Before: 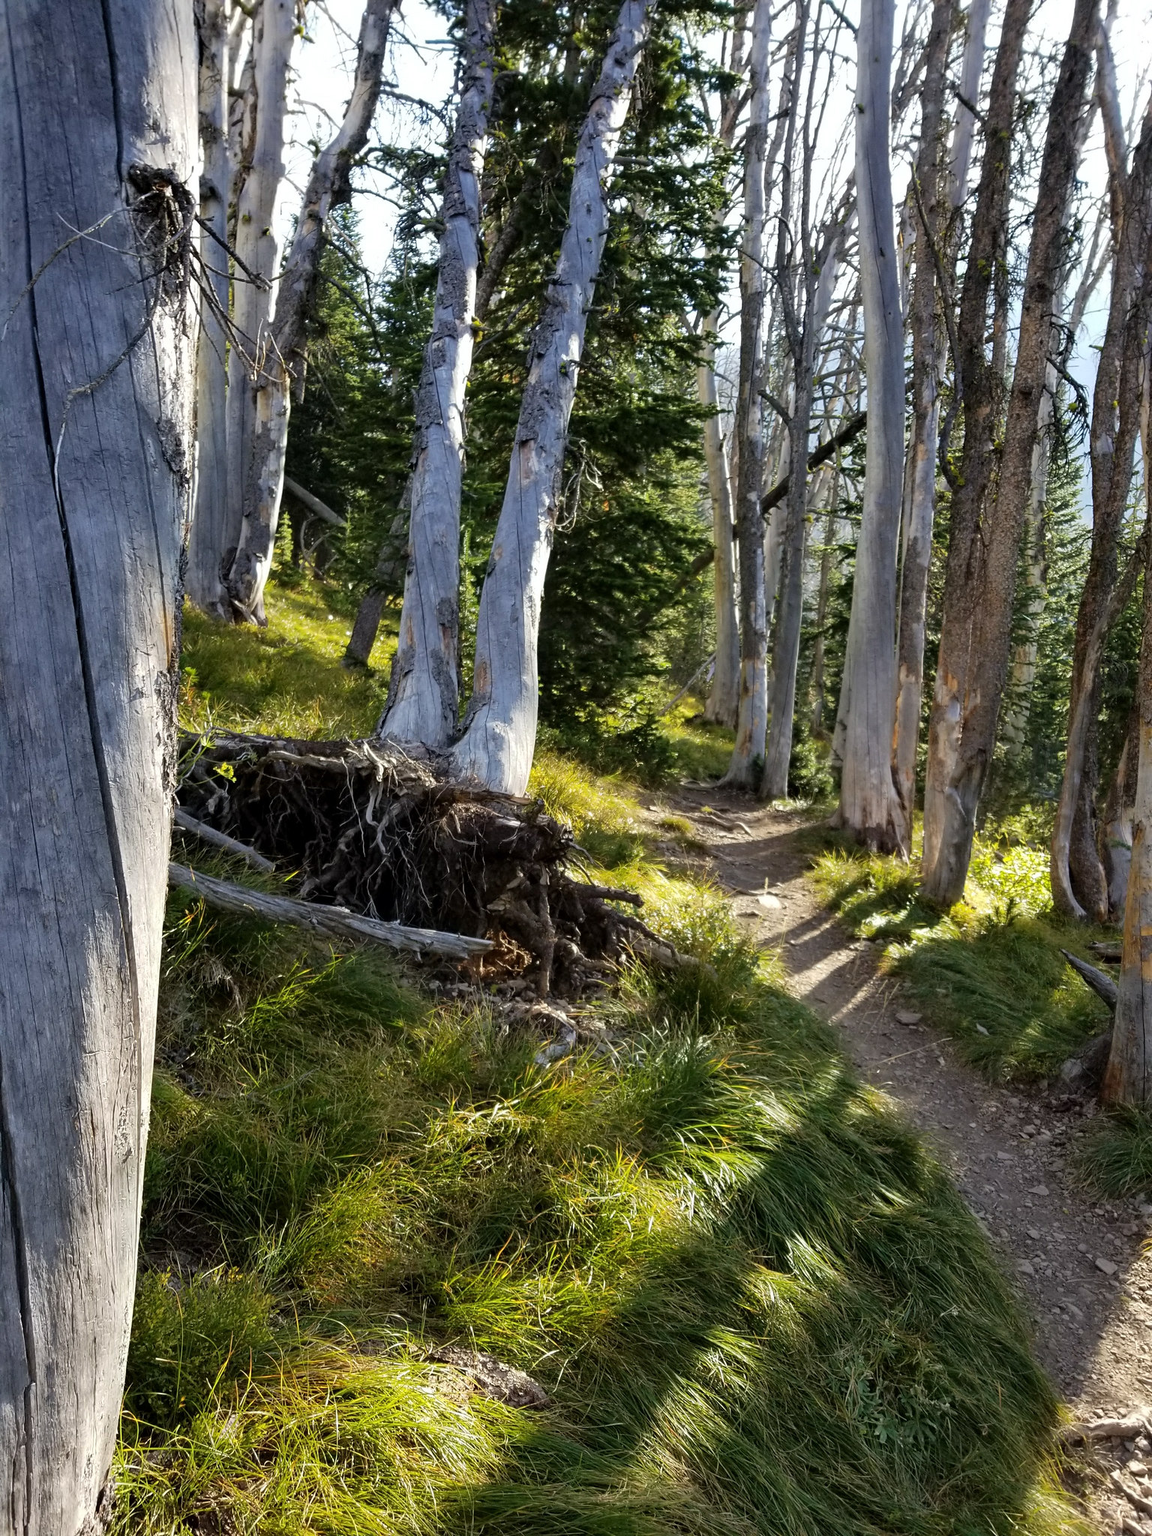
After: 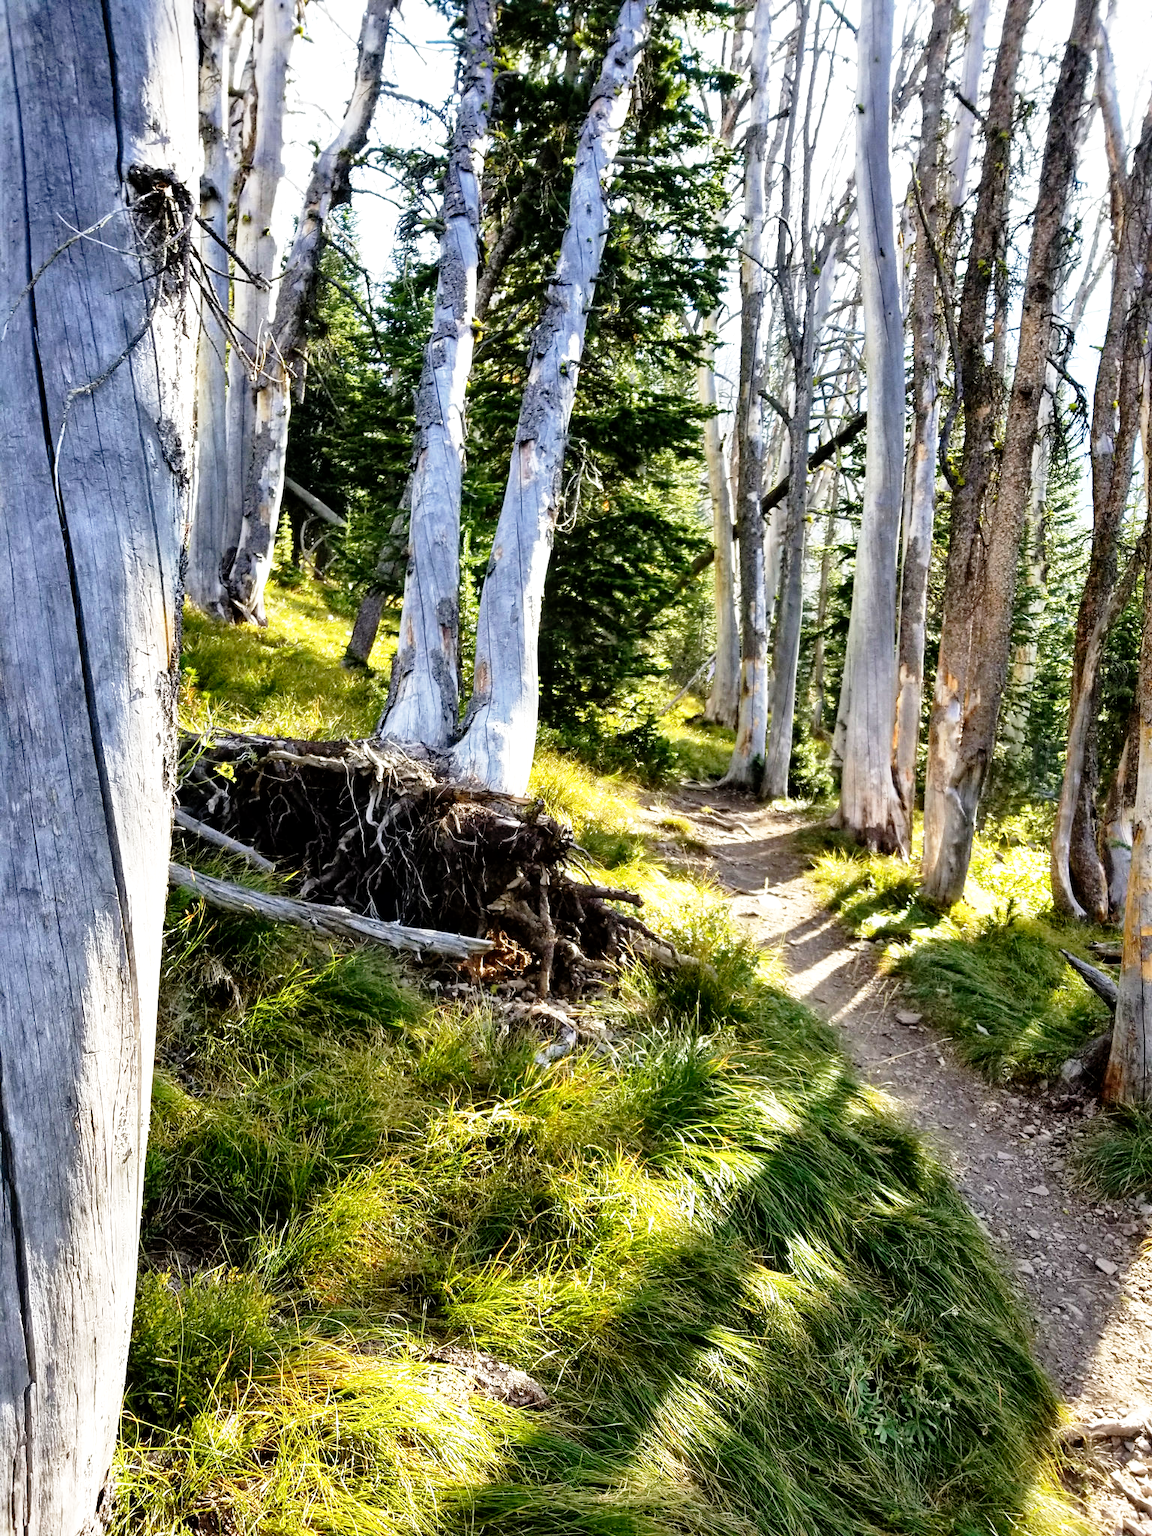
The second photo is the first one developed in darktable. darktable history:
local contrast: mode bilateral grid, contrast 21, coarseness 50, detail 132%, midtone range 0.2
base curve: curves: ch0 [(0, 0) (0.012, 0.01) (0.073, 0.168) (0.31, 0.711) (0.645, 0.957) (1, 1)], preserve colors none
